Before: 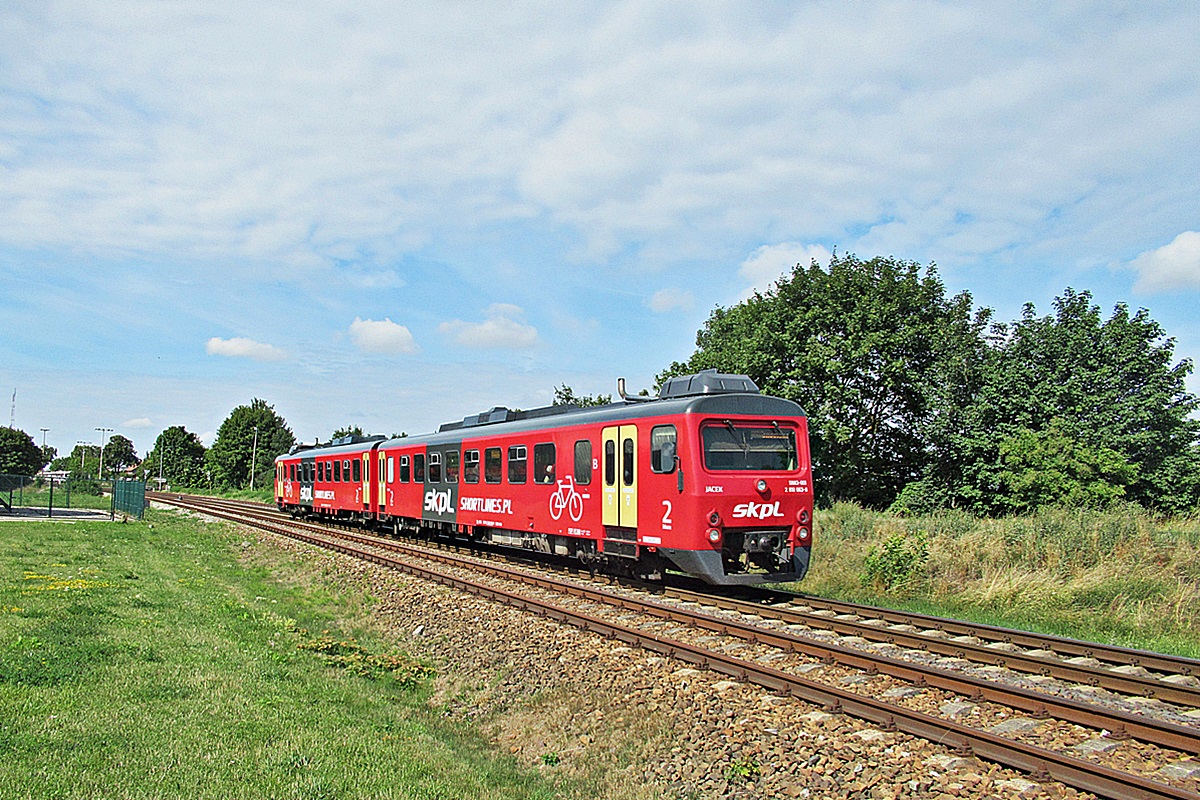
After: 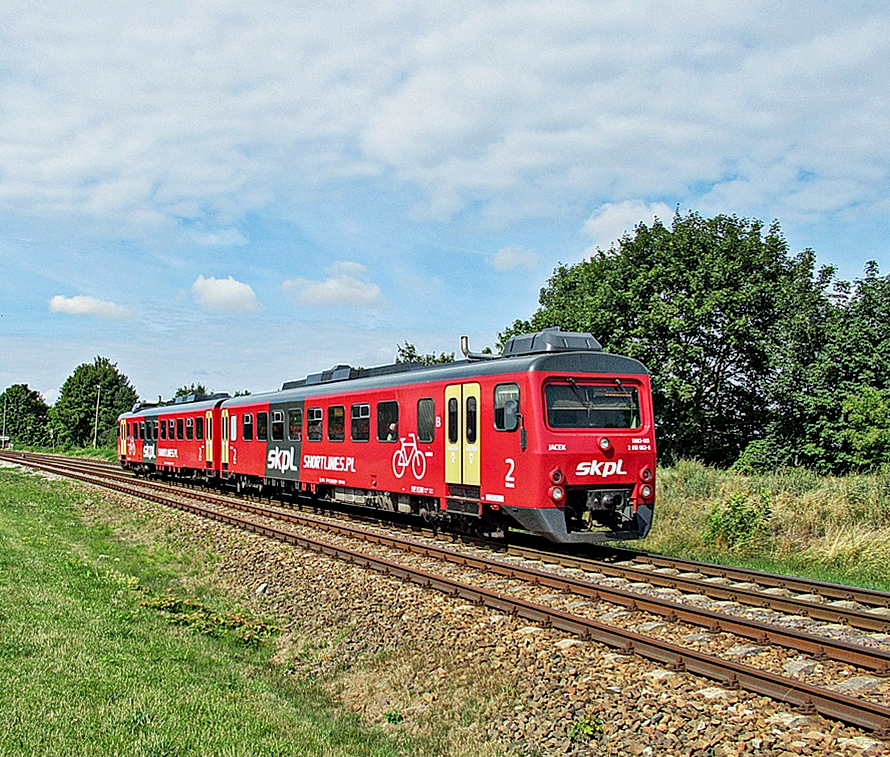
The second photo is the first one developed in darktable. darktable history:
local contrast: detail 130%
crop and rotate: left 13.15%, top 5.251%, right 12.609%
exposure: black level correction 0.007, compensate highlight preservation false
